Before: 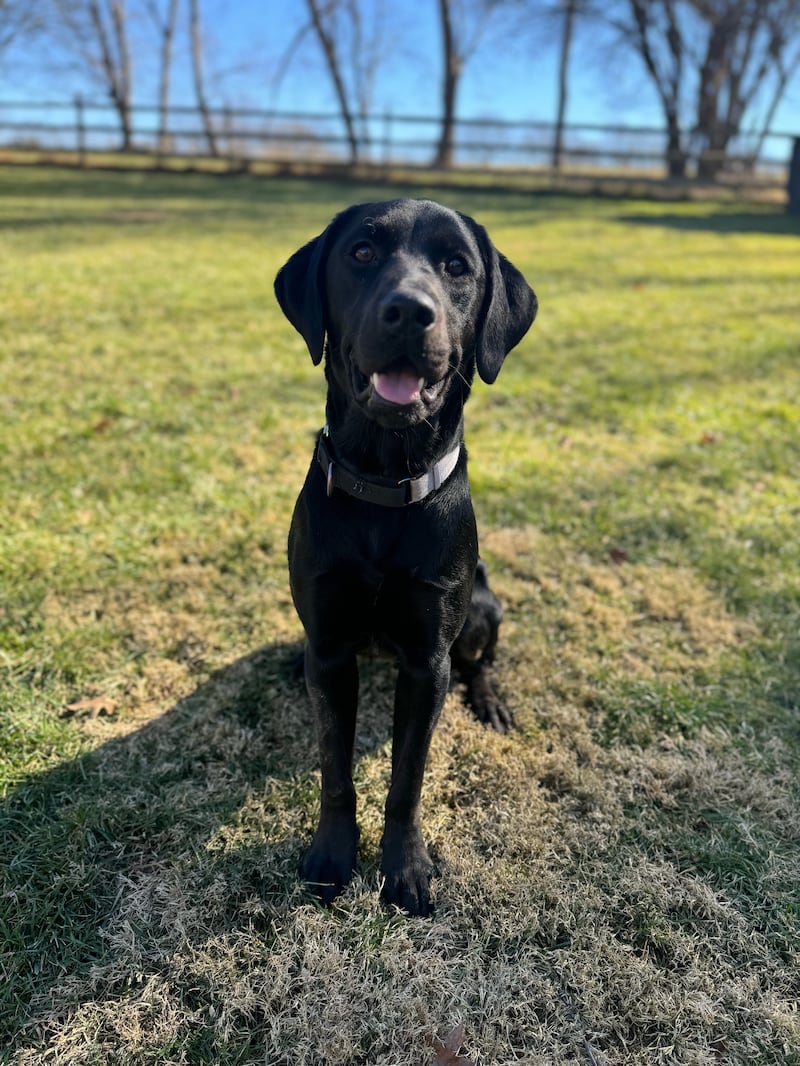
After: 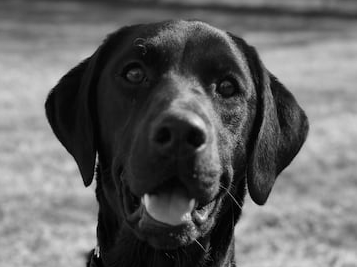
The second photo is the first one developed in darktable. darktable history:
crop: left 28.64%, top 16.832%, right 26.637%, bottom 58.055%
monochrome: on, module defaults
